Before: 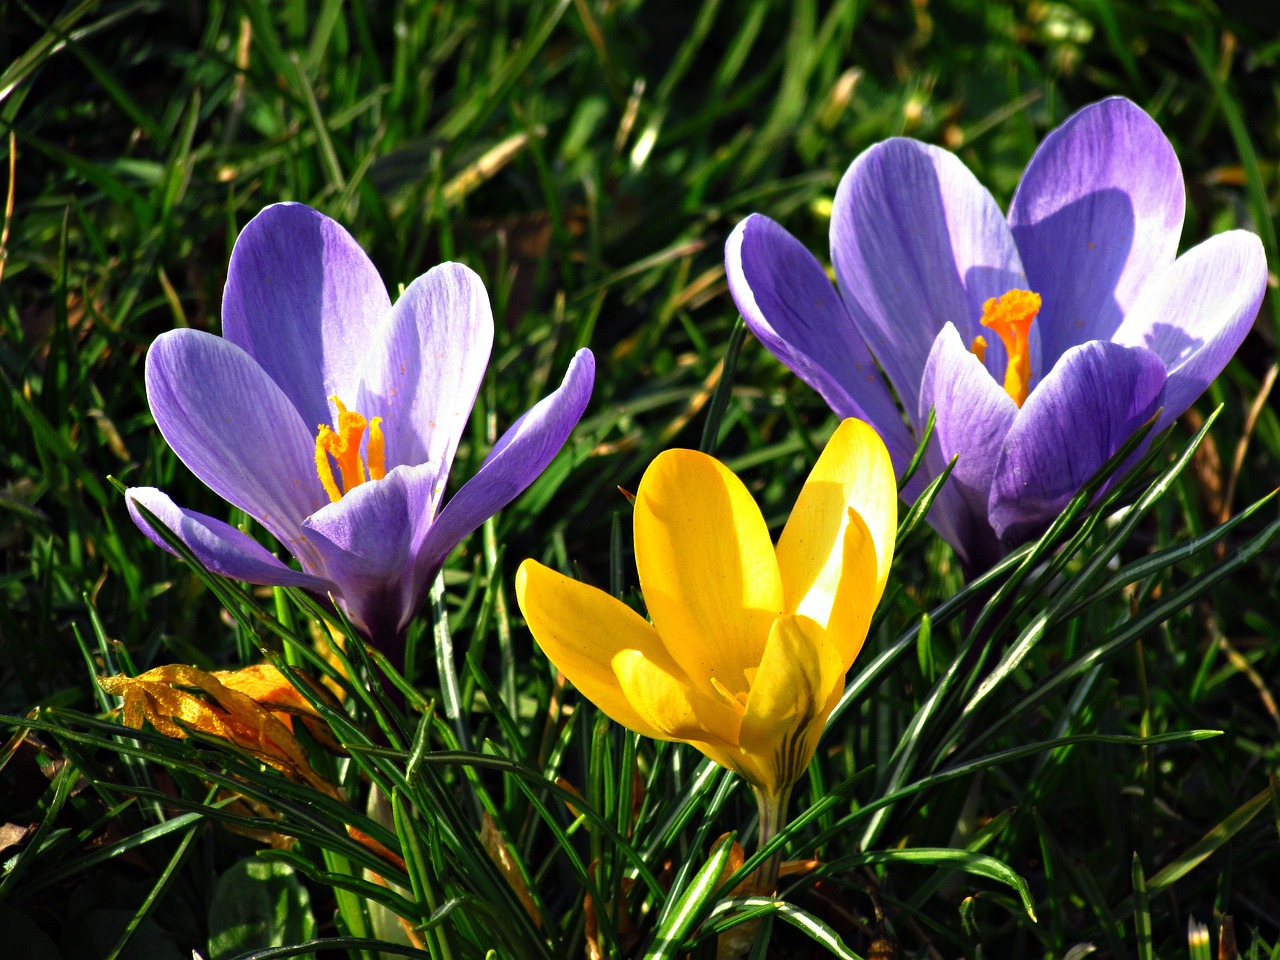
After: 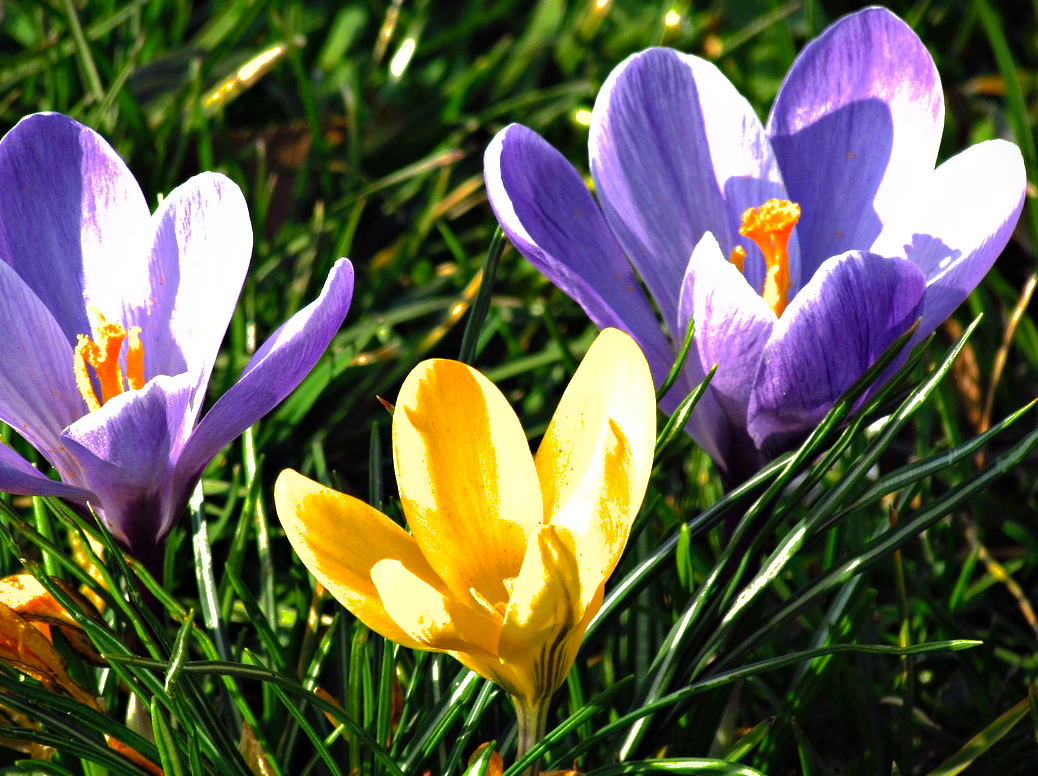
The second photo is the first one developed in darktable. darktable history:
shadows and highlights: shadows 40.02, highlights -60.05
color balance rgb: linear chroma grading › shadows -2.552%, linear chroma grading › highlights -14.781%, linear chroma grading › global chroma -9.858%, linear chroma grading › mid-tones -10.201%, perceptual saturation grading › global saturation 30.408%, perceptual brilliance grading › global brilliance 18.804%, contrast 14.5%
crop: left 18.848%, top 9.446%, right 0%, bottom 9.626%
vignetting: fall-off start 100.55%, saturation 0.052
